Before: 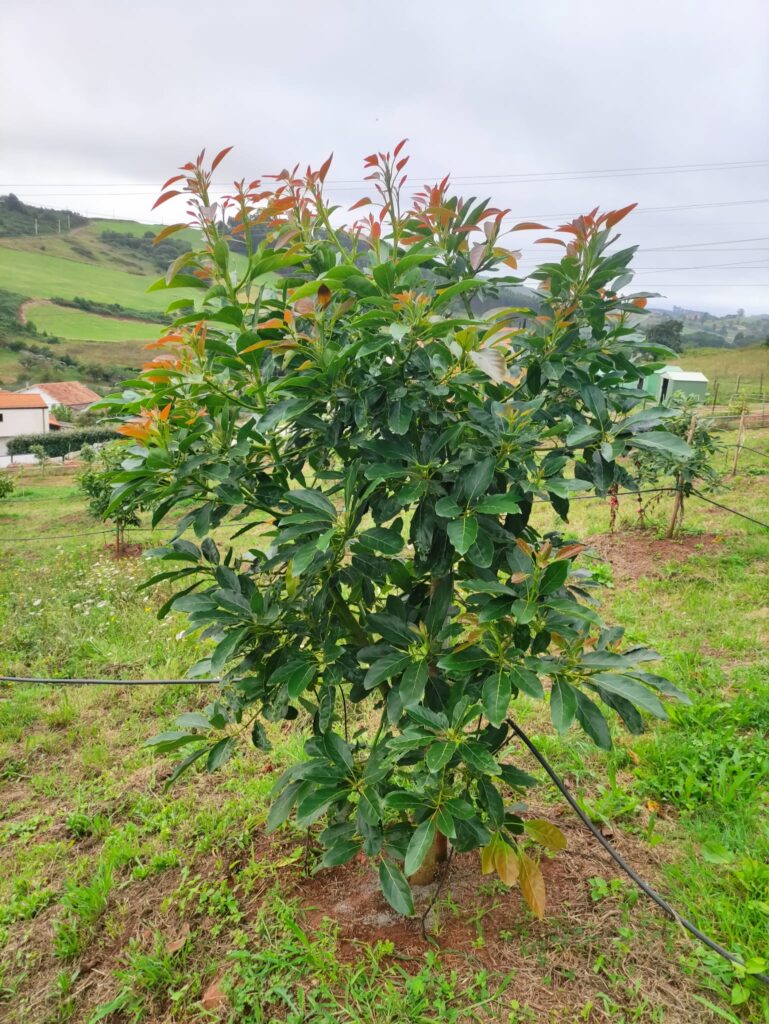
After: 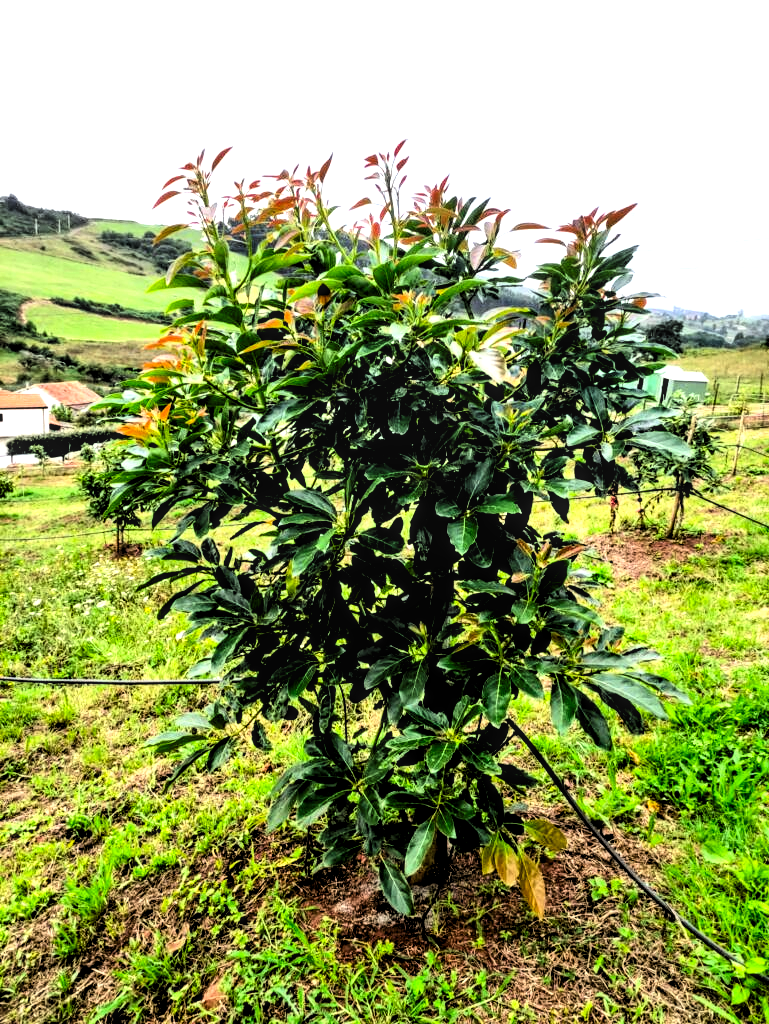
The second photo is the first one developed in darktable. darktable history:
contrast brightness saturation: contrast 0.225, brightness -0.193, saturation 0.237
local contrast: detail 130%
levels: levels [0.129, 0.519, 0.867]
exposure: black level correction 0.004, exposure 0.418 EV, compensate highlight preservation false
filmic rgb: black relative exposure -5.04 EV, white relative exposure 3.99 EV, hardness 2.88, contrast 1.391, highlights saturation mix -29.46%, color science v6 (2022)
